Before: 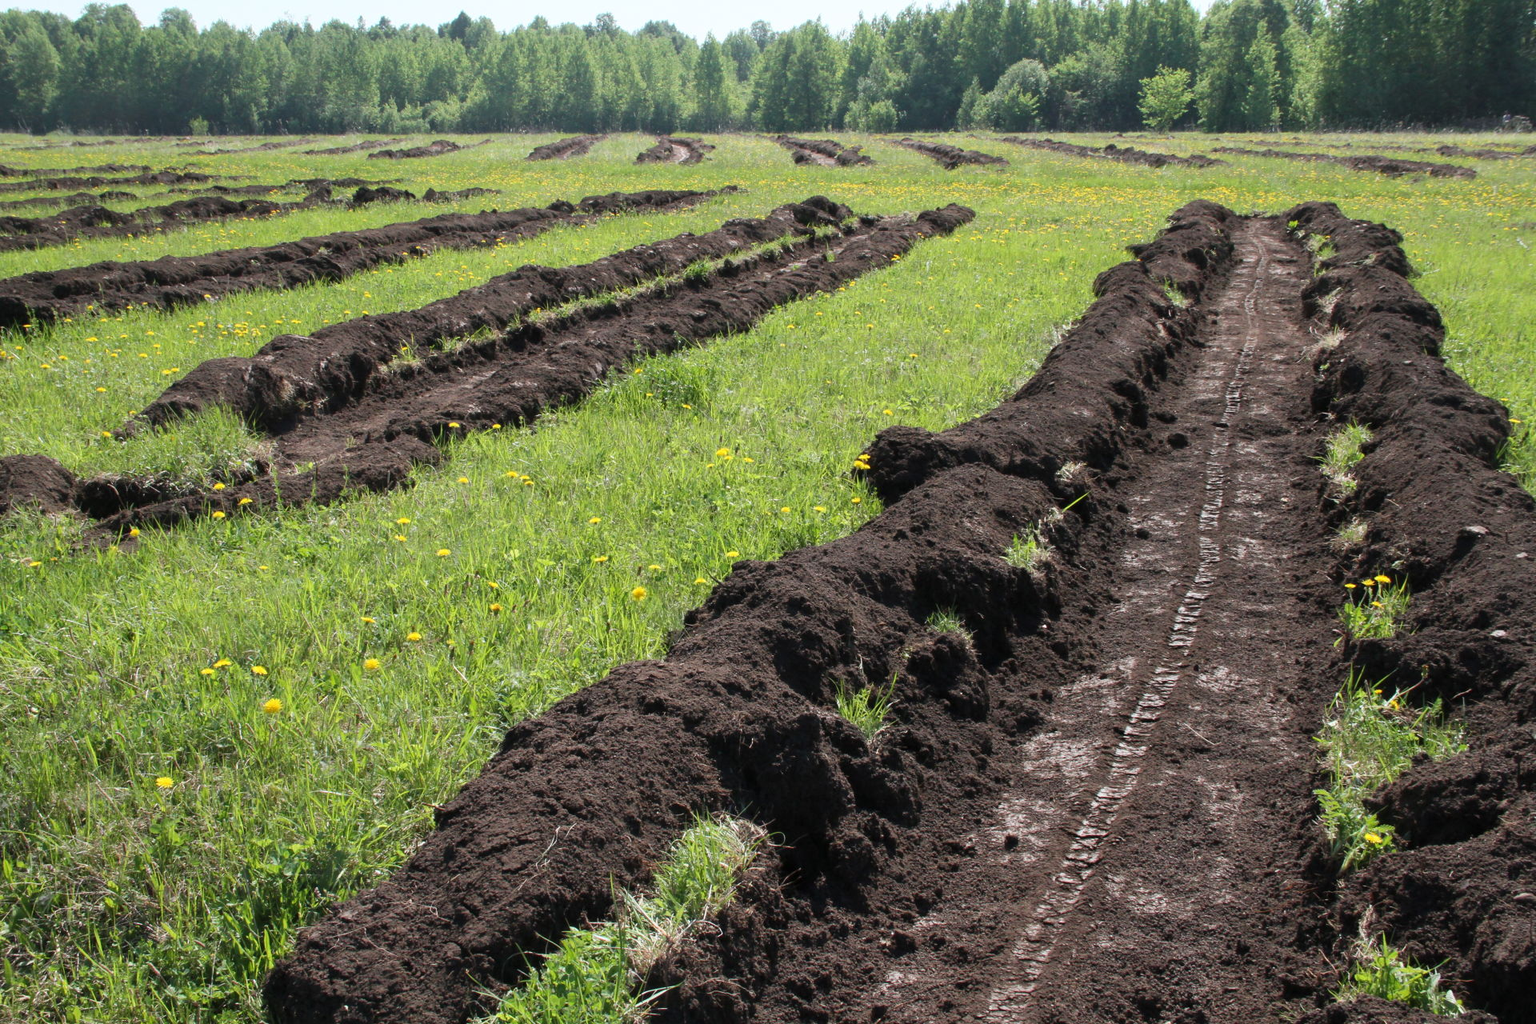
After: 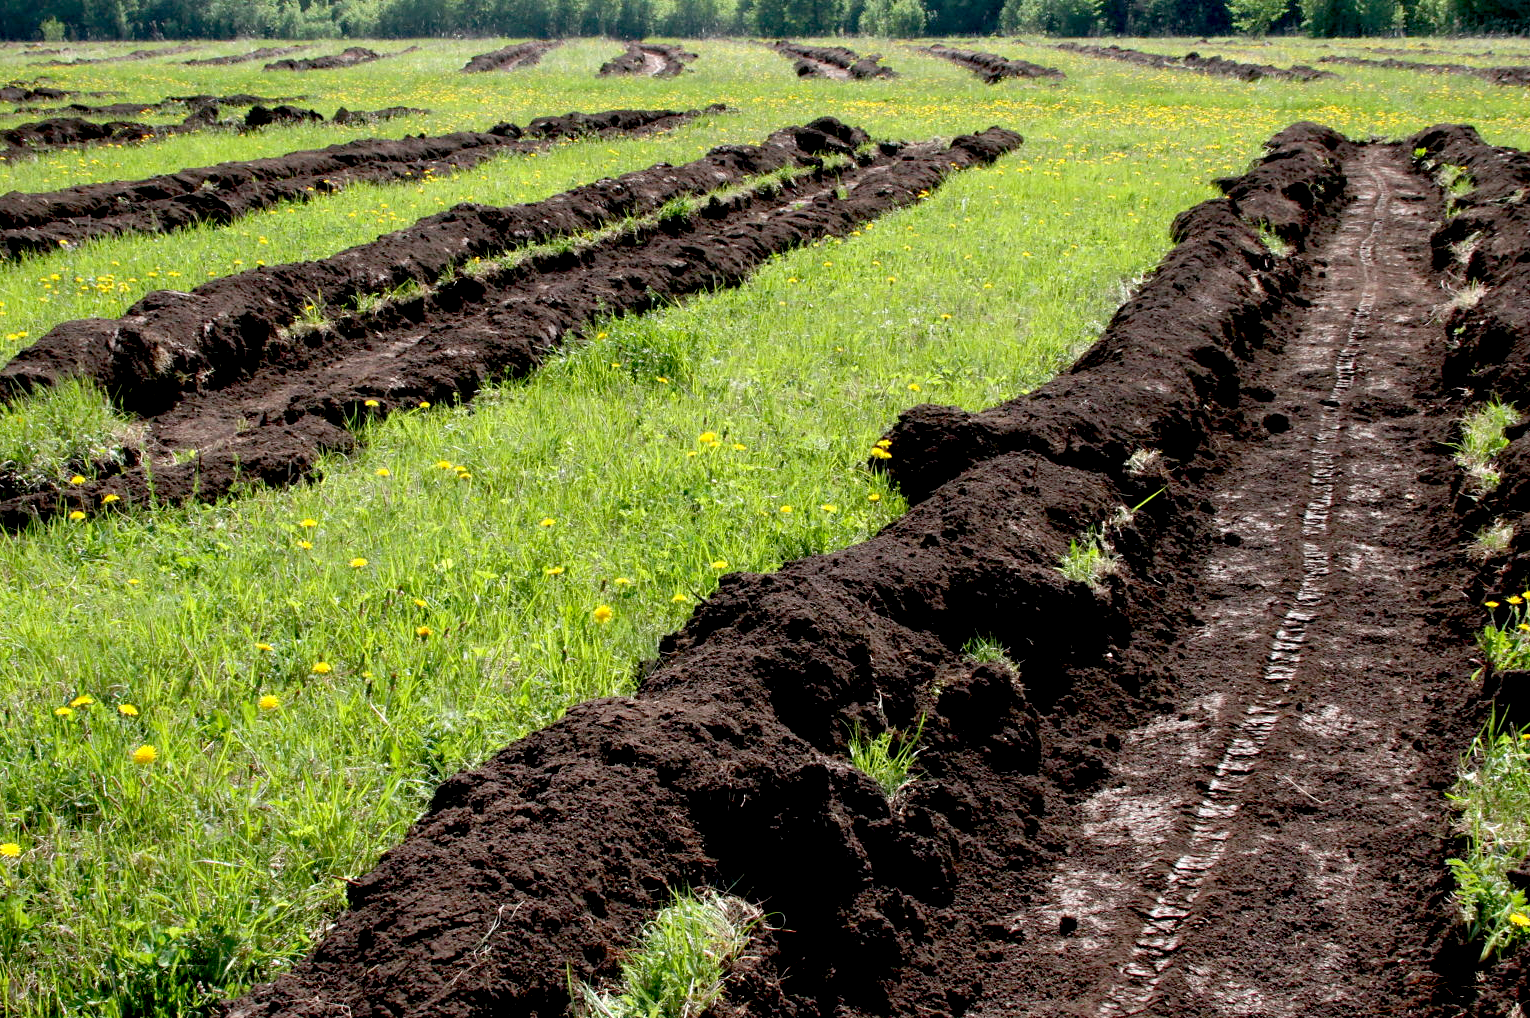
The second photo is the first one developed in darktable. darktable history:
crop and rotate: left 10.237%, top 10.001%, right 10.03%, bottom 10.399%
exposure: black level correction 0.03, exposure 0.329 EV, compensate highlight preservation false
